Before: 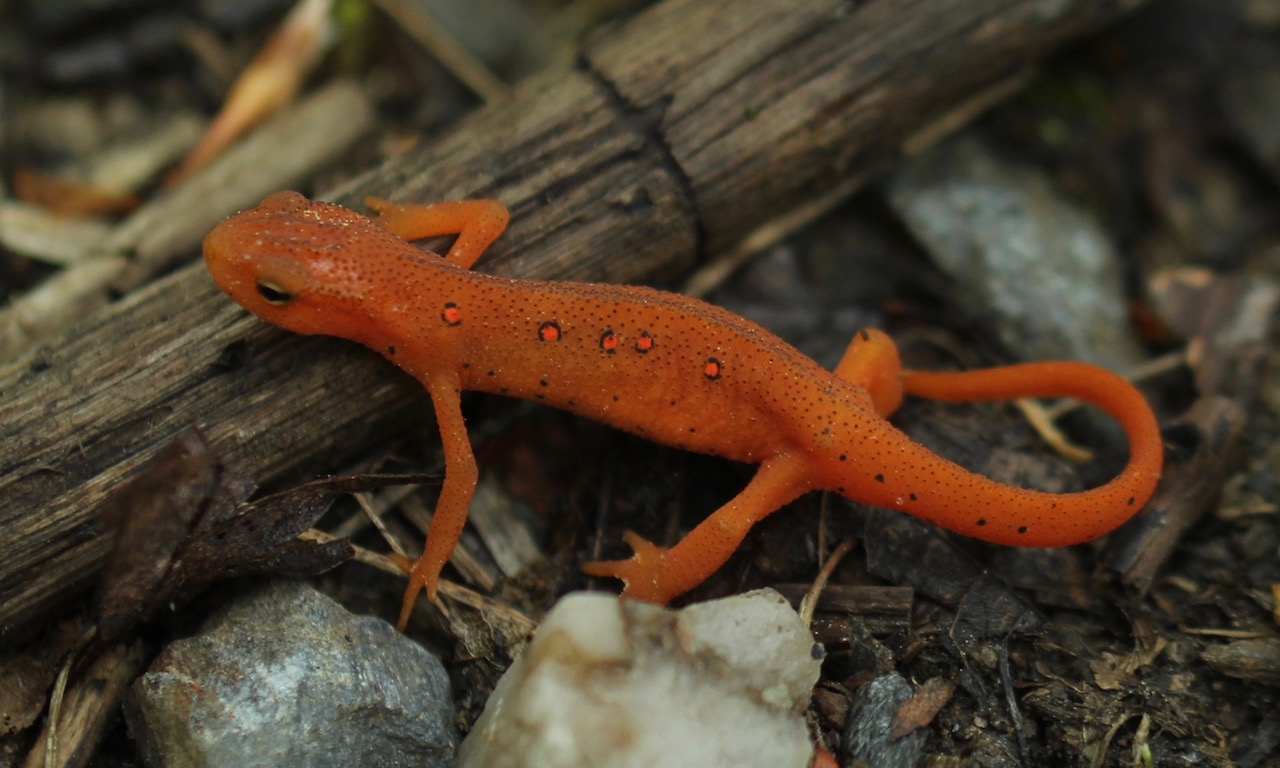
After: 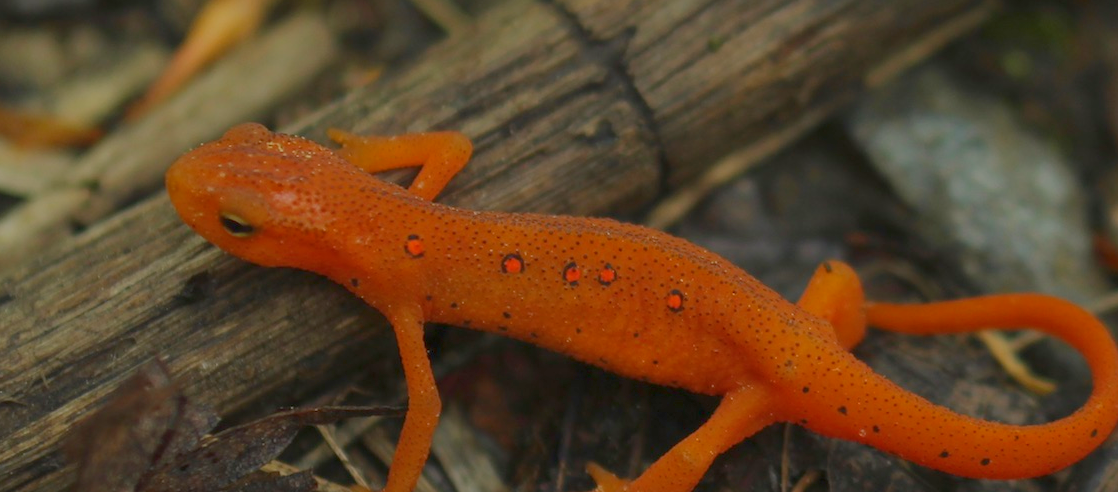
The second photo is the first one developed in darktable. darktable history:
color balance rgb: highlights gain › chroma 2.022%, highlights gain › hue 72.87°, perceptual saturation grading › global saturation 11.677%, contrast -29.456%
crop: left 2.898%, top 8.933%, right 9.68%, bottom 26.915%
